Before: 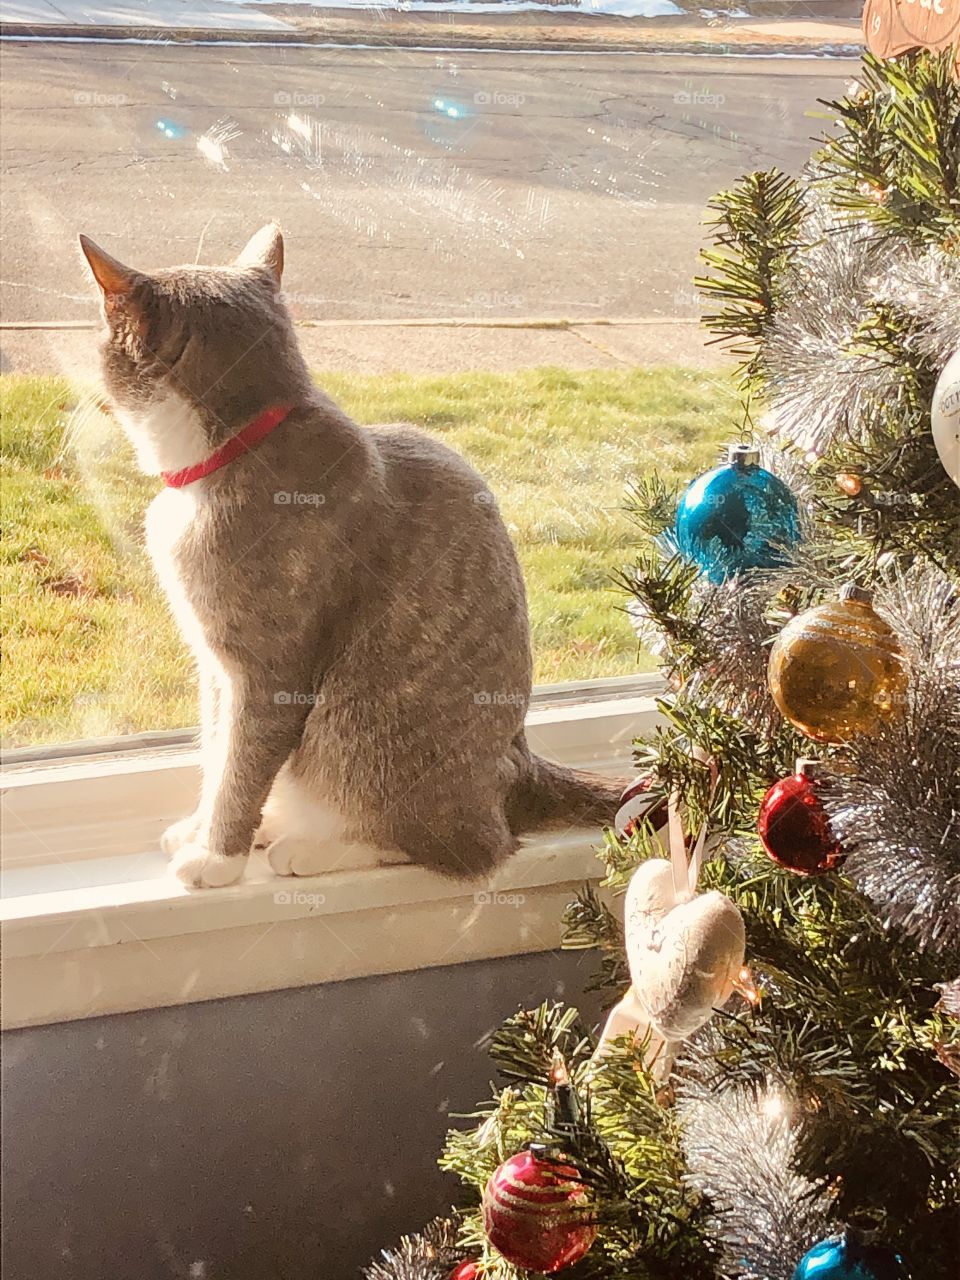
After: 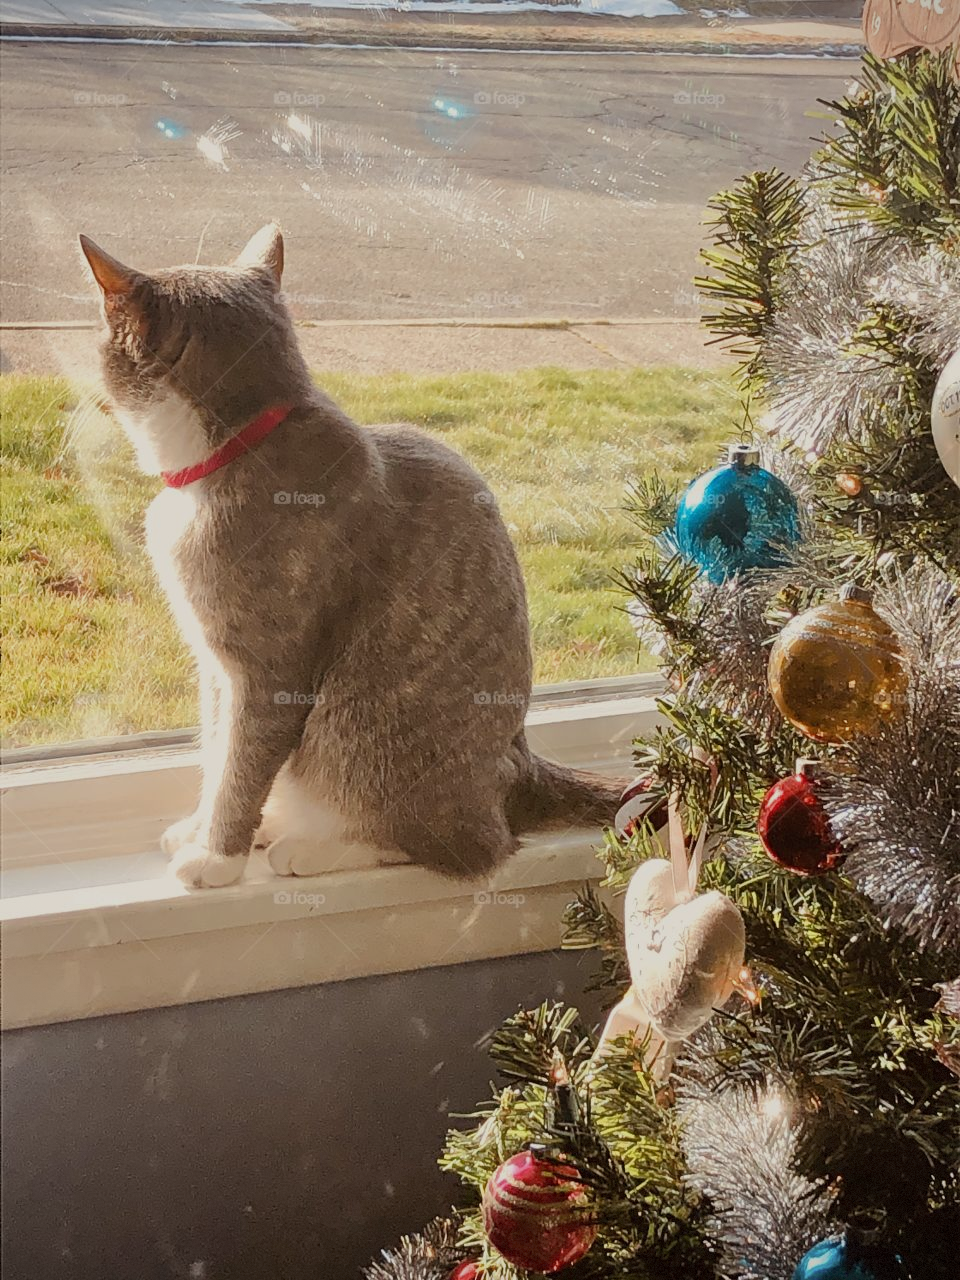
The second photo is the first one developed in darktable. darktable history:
exposure: exposure -0.49 EV, compensate highlight preservation false
vignetting: fall-off radius 82.76%, dithering 8-bit output
